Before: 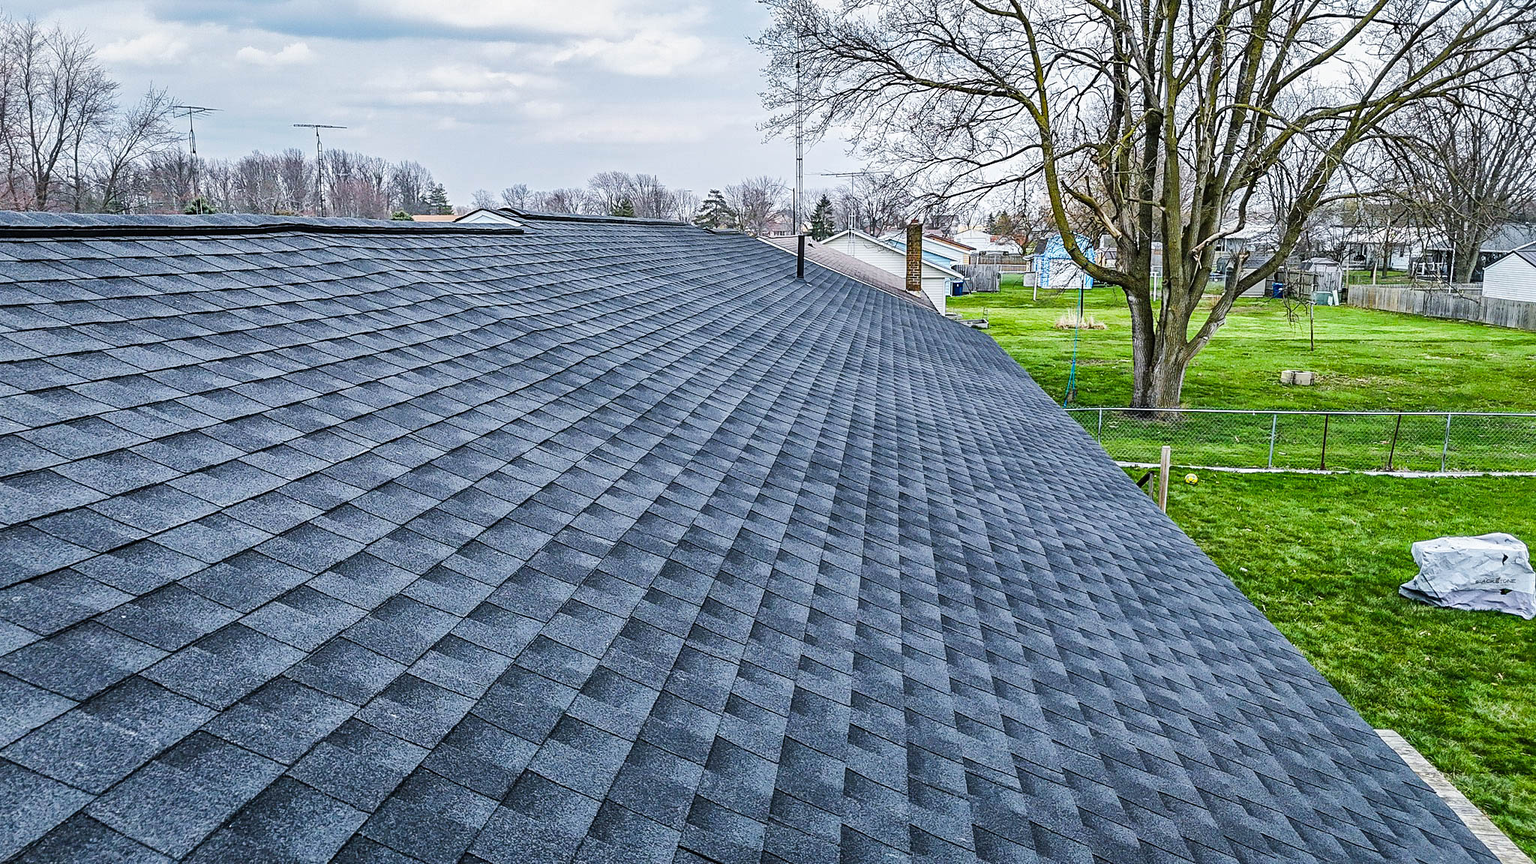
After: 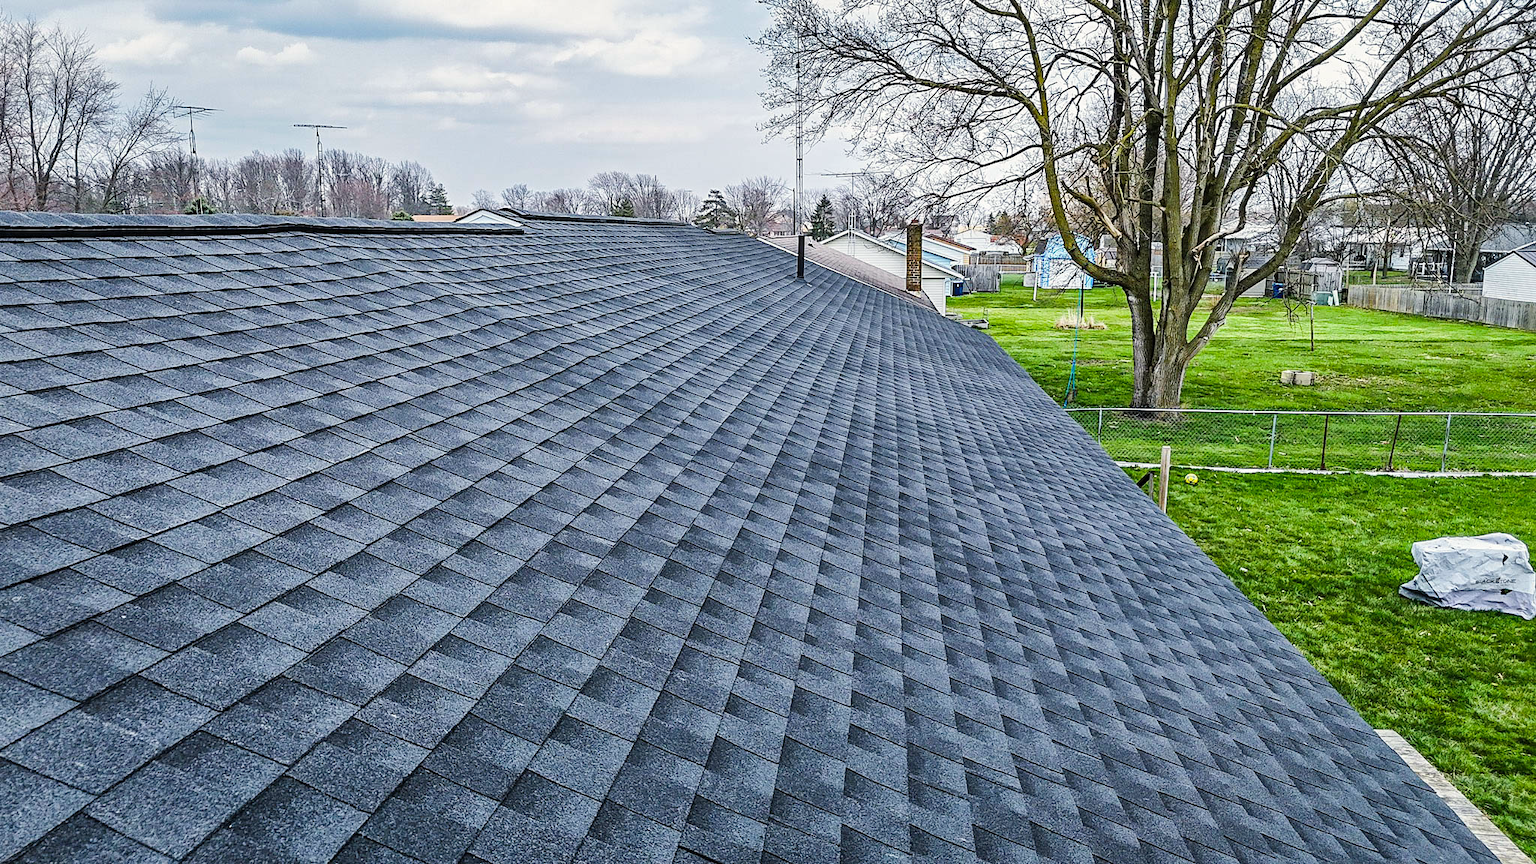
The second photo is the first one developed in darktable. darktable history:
color correction: highlights b* 3.01
